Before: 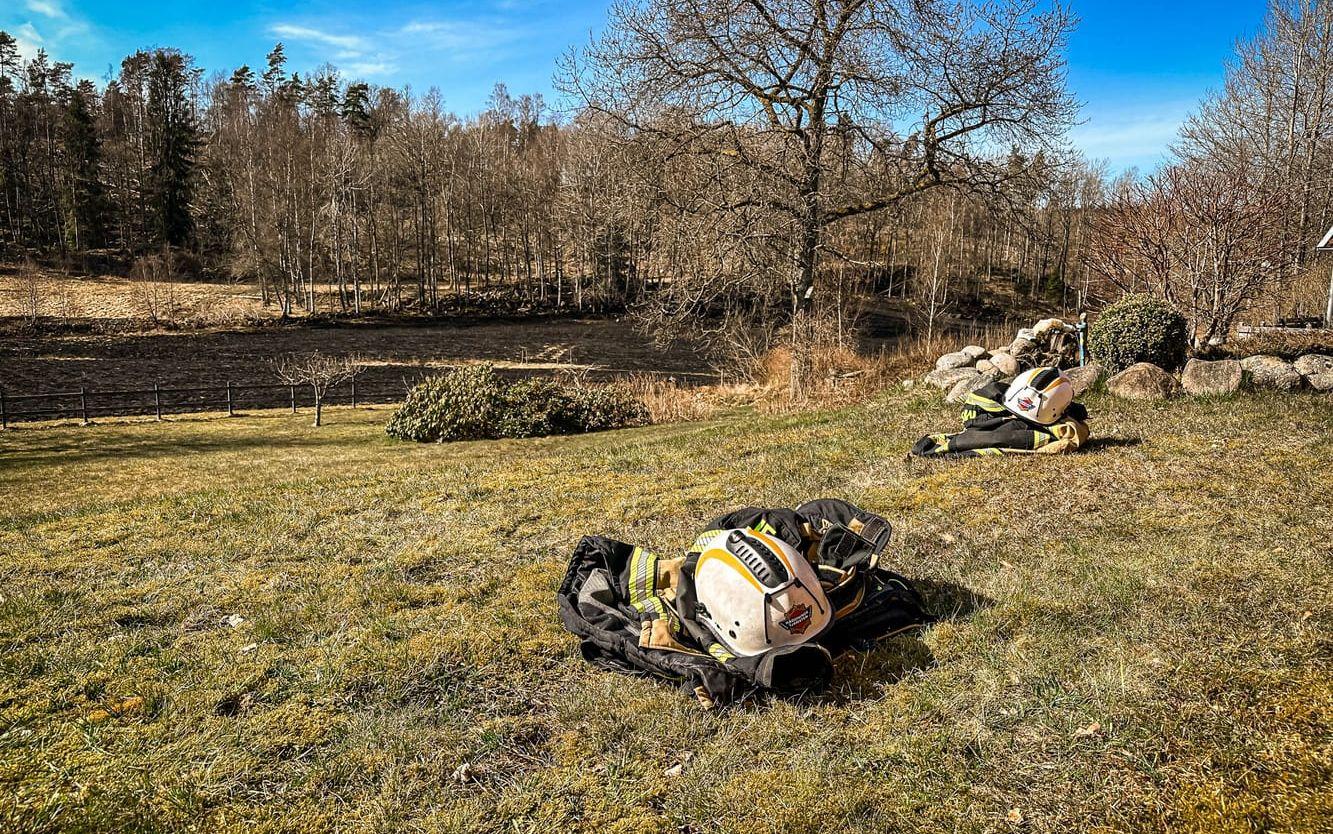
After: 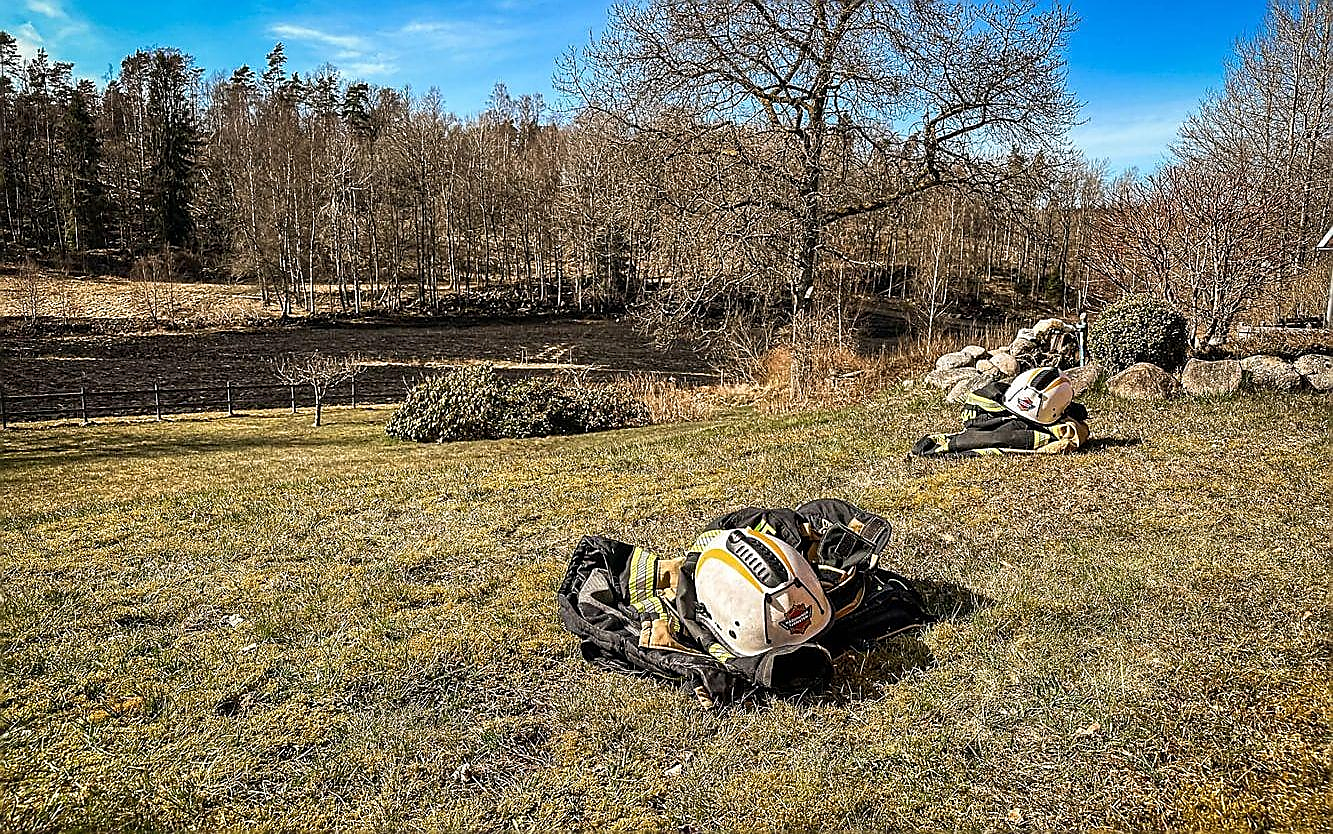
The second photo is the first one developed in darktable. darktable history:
sharpen: radius 1.349, amount 1.239, threshold 0.693
